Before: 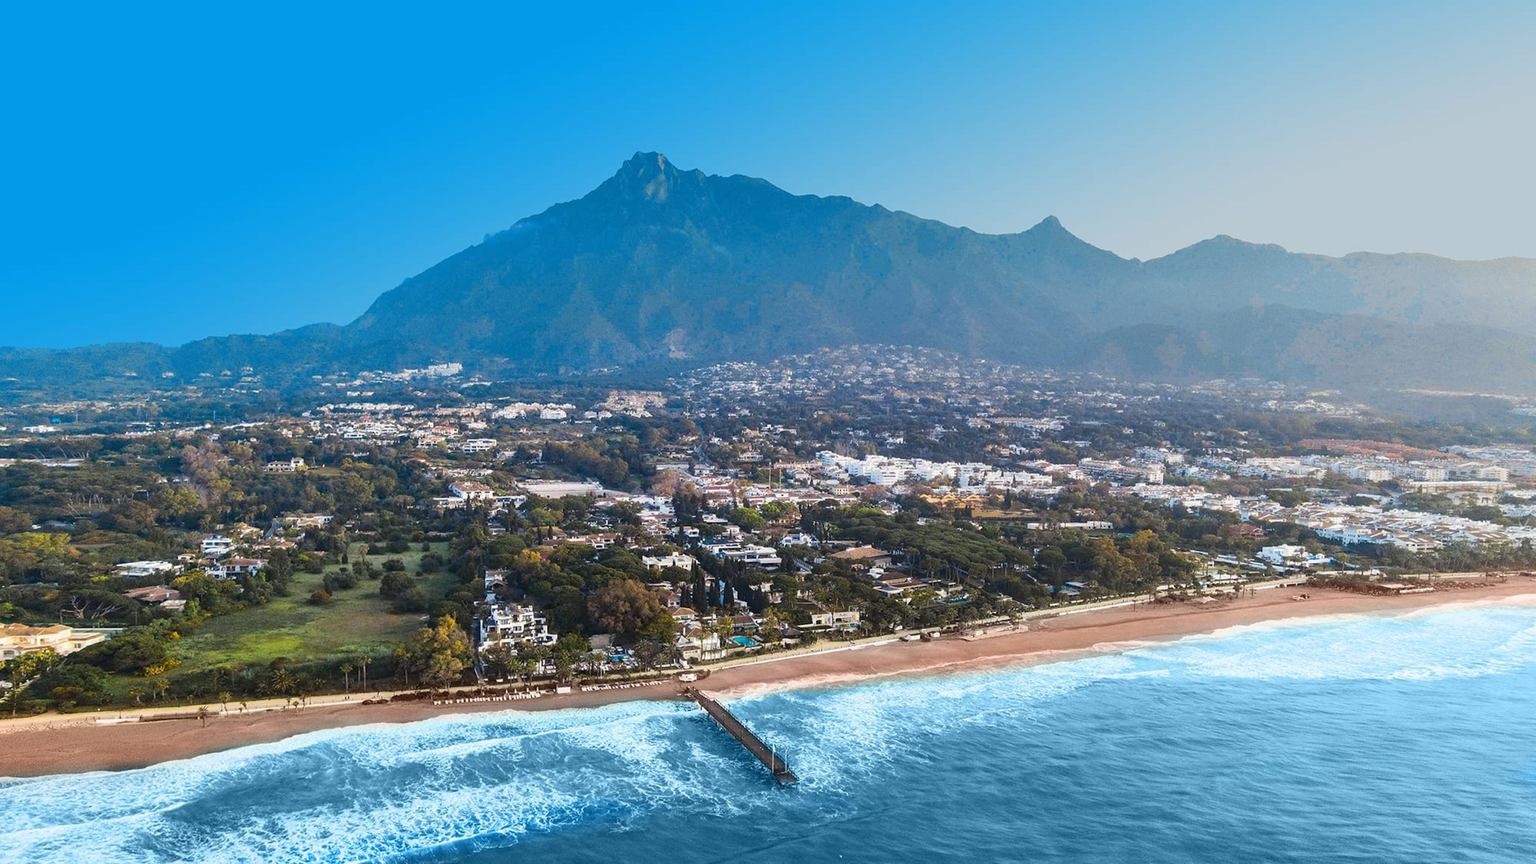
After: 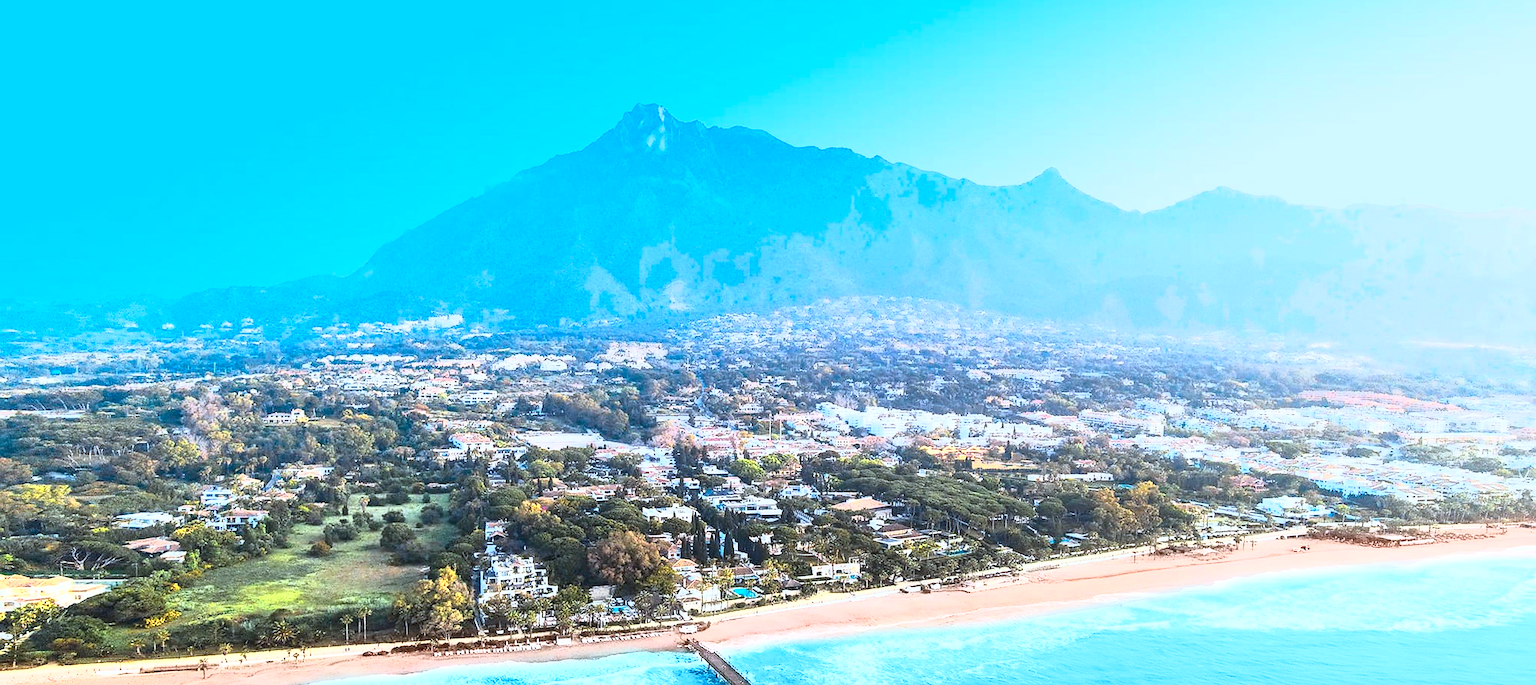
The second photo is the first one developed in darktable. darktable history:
tone curve: curves: ch0 [(0, 0) (0.003, 0.005) (0.011, 0.018) (0.025, 0.041) (0.044, 0.072) (0.069, 0.113) (0.1, 0.163) (0.136, 0.221) (0.177, 0.289) (0.224, 0.366) (0.277, 0.452) (0.335, 0.546) (0.399, 0.65) (0.468, 0.763) (0.543, 0.885) (0.623, 0.93) (0.709, 0.946) (0.801, 0.963) (0.898, 0.981) (1, 1)]
color correction: highlights a* -3.97, highlights b* -10.85
sharpen: radius 1.402, amount 1.248, threshold 0.849
crop and rotate: top 5.653%, bottom 14.985%
